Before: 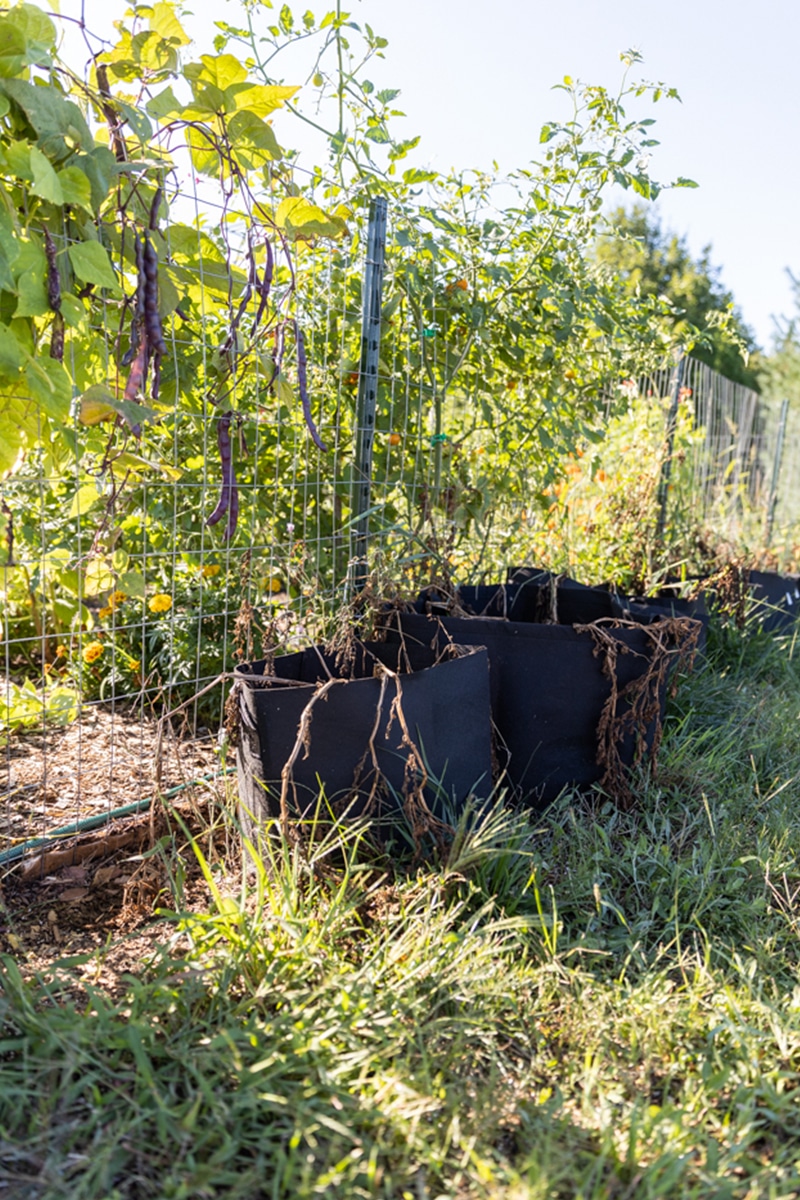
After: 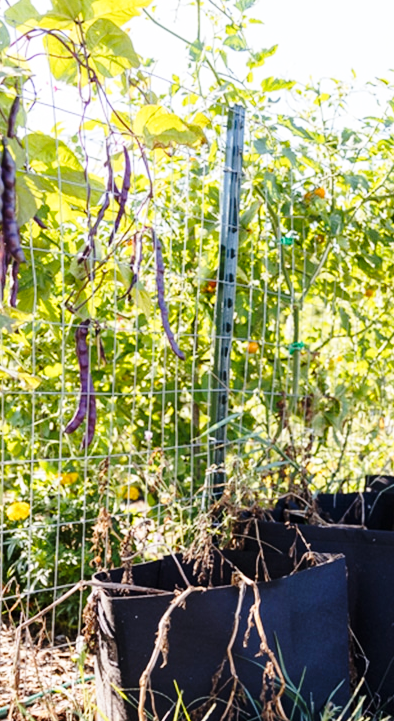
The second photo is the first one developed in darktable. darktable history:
crop: left 17.835%, top 7.675%, right 32.881%, bottom 32.213%
base curve: curves: ch0 [(0, 0) (0.028, 0.03) (0.121, 0.232) (0.46, 0.748) (0.859, 0.968) (1, 1)], preserve colors none
